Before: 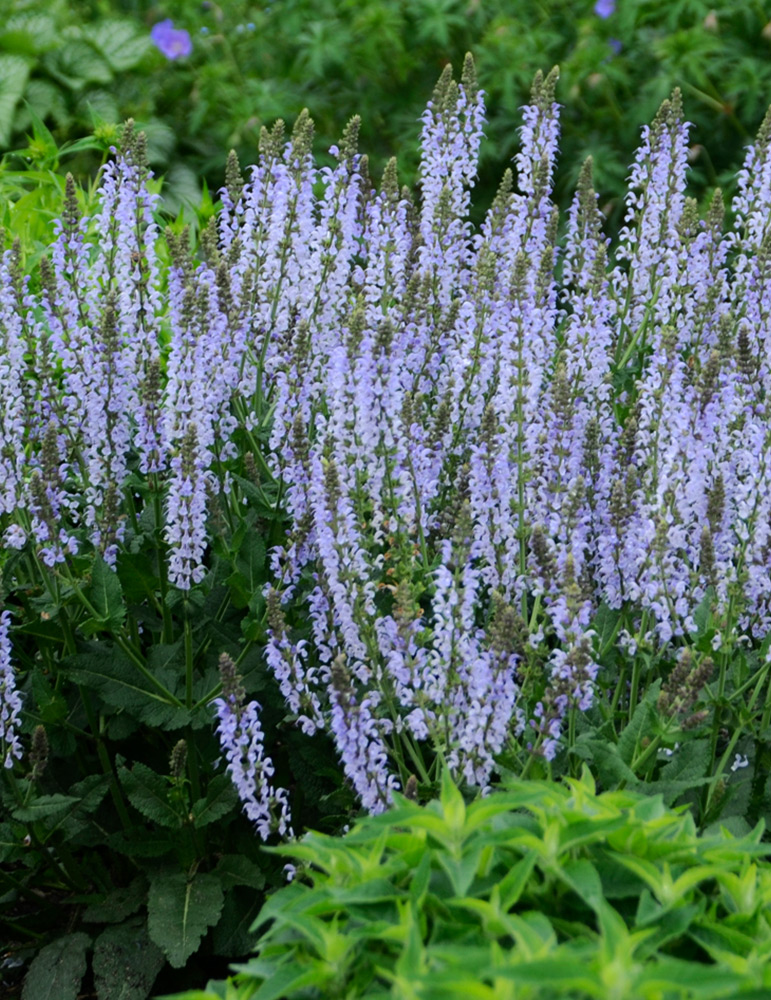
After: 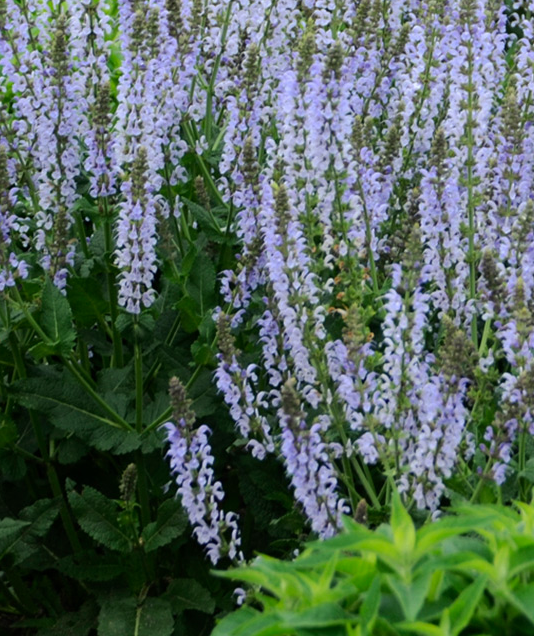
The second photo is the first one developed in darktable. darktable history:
rgb curve: curves: ch2 [(0, 0) (0.567, 0.512) (1, 1)], mode RGB, independent channels
crop: left 6.488%, top 27.668%, right 24.183%, bottom 8.656%
